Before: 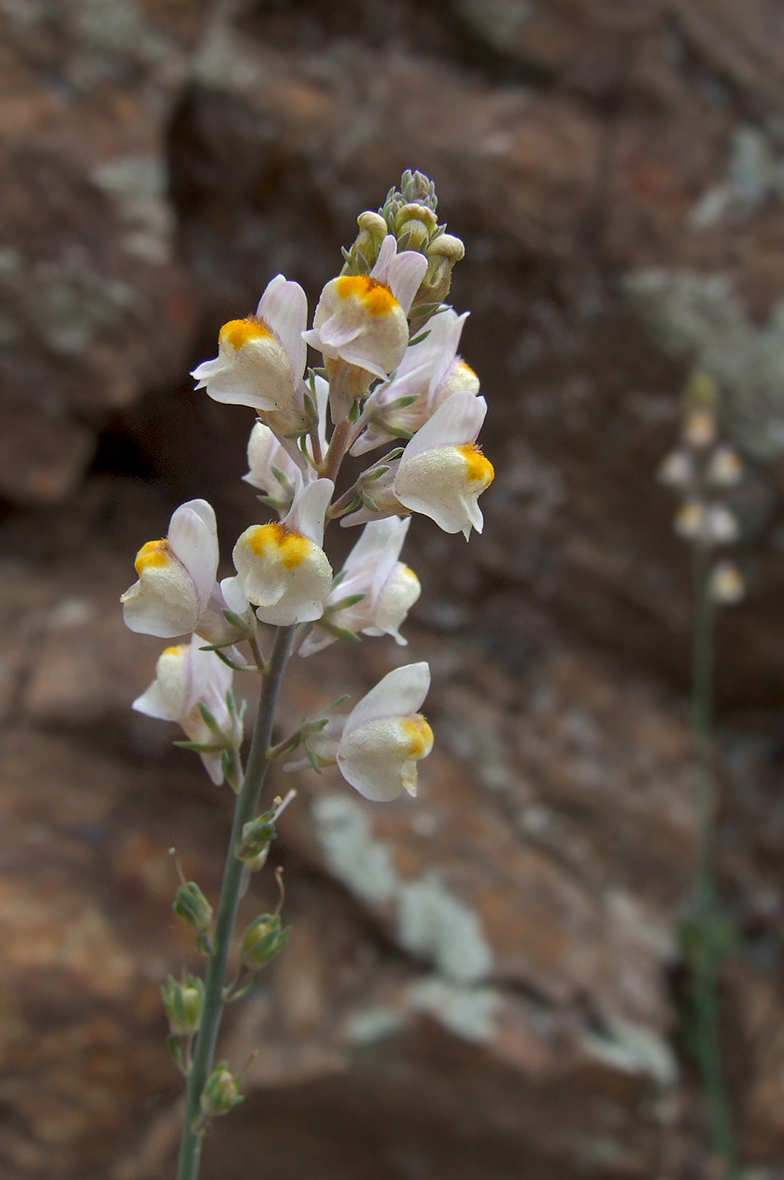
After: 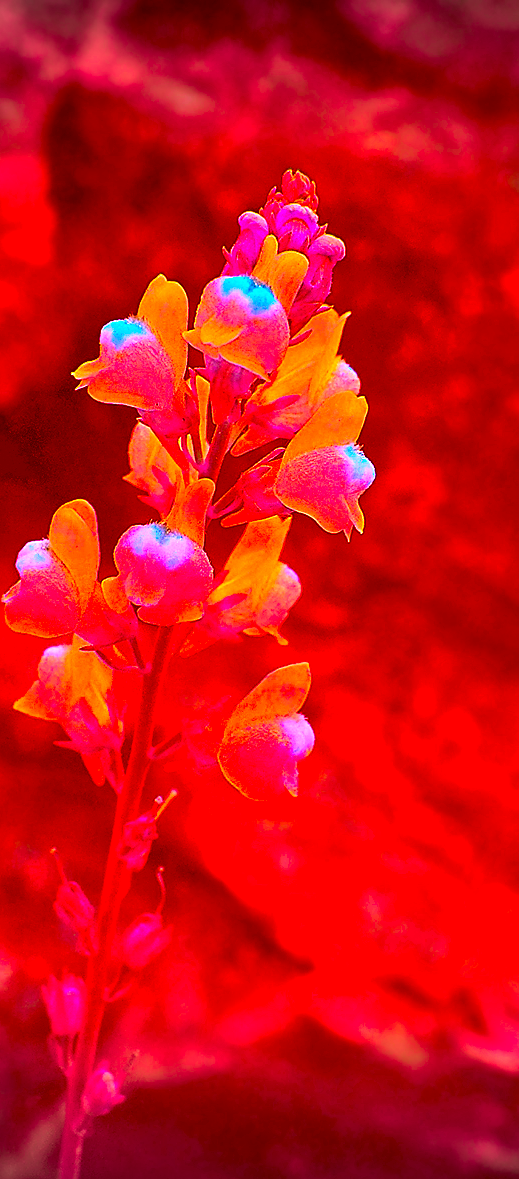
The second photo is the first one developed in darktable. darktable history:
crop and rotate: left 15.243%, right 18.457%
local contrast: mode bilateral grid, contrast 99, coarseness 100, detail 89%, midtone range 0.2
vignetting: fall-off start 99.33%, width/height ratio 1.309
shadows and highlights: soften with gaussian
exposure: exposure 1 EV, compensate highlight preservation false
tone curve: curves: ch0 [(0, 0) (0.003, 0.004) (0.011, 0.008) (0.025, 0.012) (0.044, 0.02) (0.069, 0.028) (0.1, 0.034) (0.136, 0.059) (0.177, 0.1) (0.224, 0.151) (0.277, 0.203) (0.335, 0.266) (0.399, 0.344) (0.468, 0.414) (0.543, 0.507) (0.623, 0.602) (0.709, 0.704) (0.801, 0.804) (0.898, 0.927) (1, 1)], color space Lab, independent channels, preserve colors none
sharpen: radius 1.378, amount 1.264, threshold 0.641
color correction: highlights a* -39.52, highlights b* -39.9, shadows a* -39.21, shadows b* -39.62, saturation -2.97
